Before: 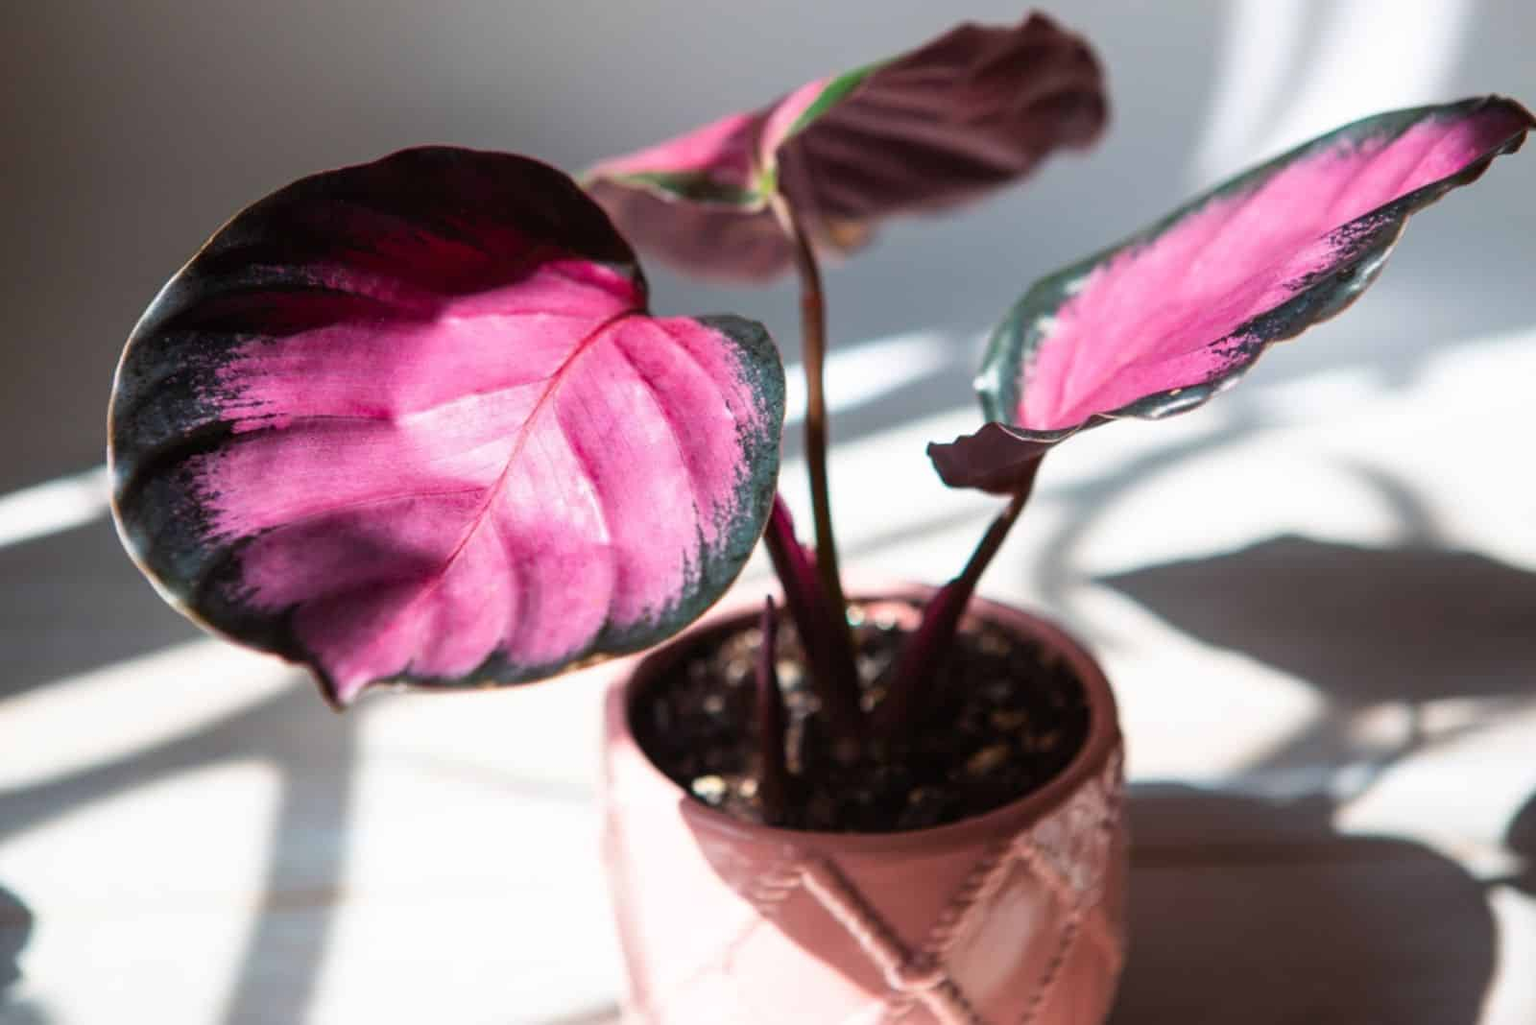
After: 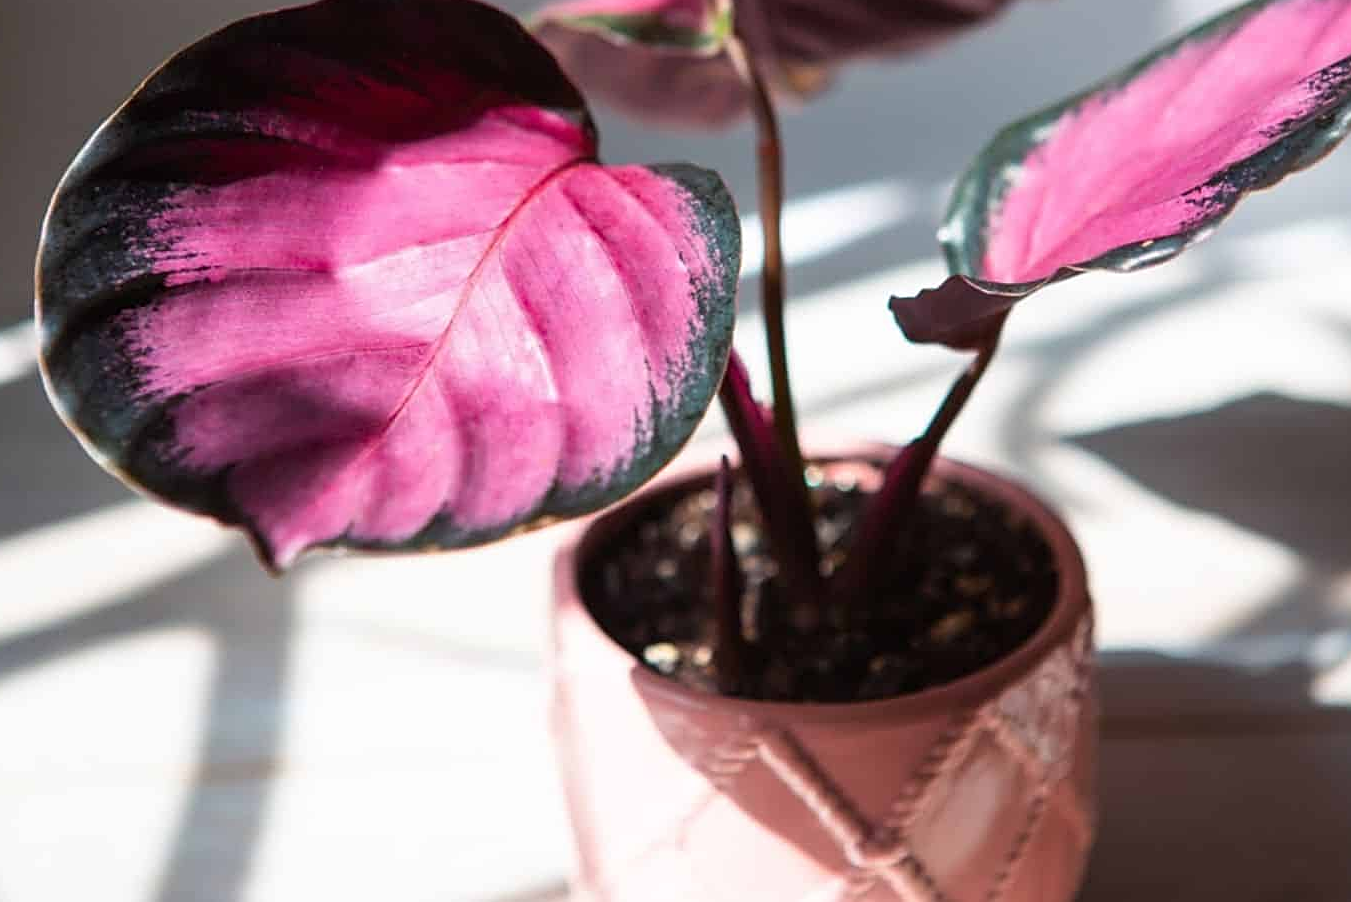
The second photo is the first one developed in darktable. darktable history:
crop and rotate: left 4.849%, top 15.495%, right 10.652%
sharpen: on, module defaults
